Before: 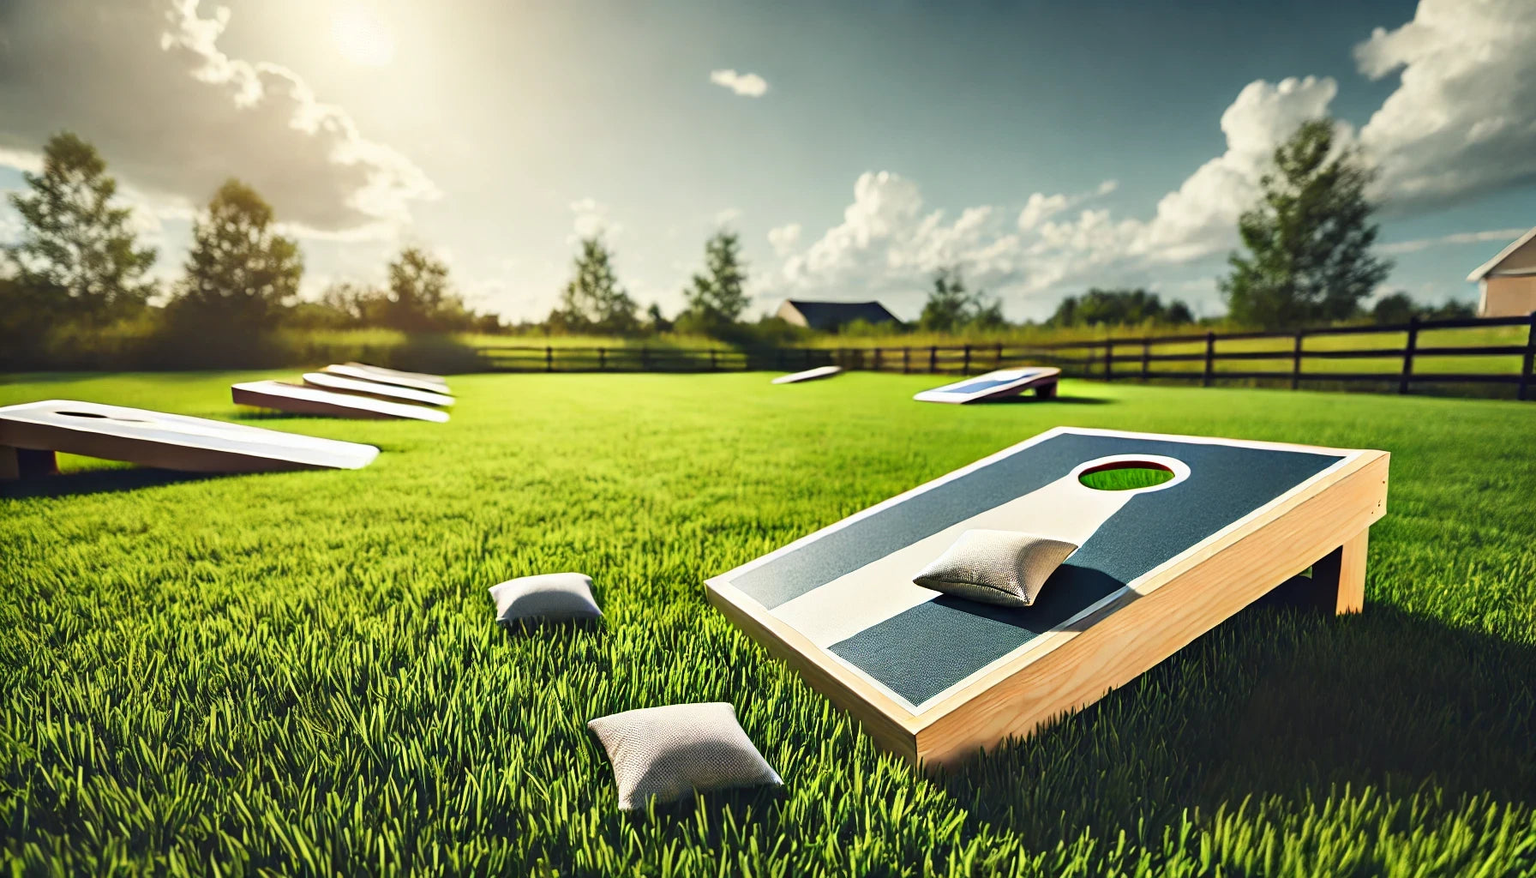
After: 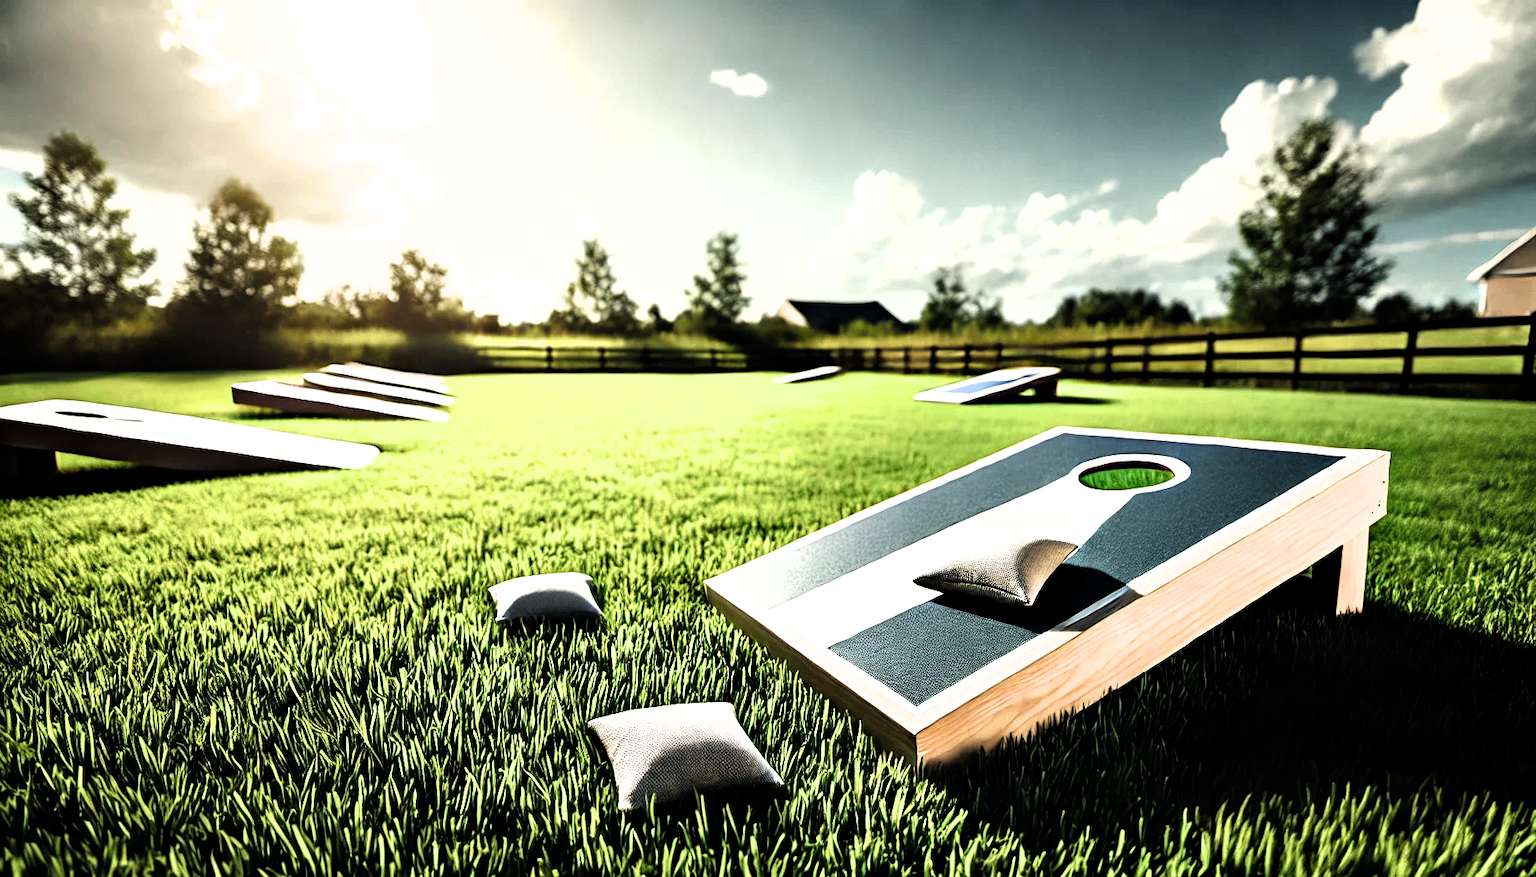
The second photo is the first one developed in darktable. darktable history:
filmic rgb: black relative exposure -8.19 EV, white relative exposure 2.24 EV, threshold 3.06 EV, hardness 7.19, latitude 86.35%, contrast 1.703, highlights saturation mix -4.38%, shadows ↔ highlights balance -2.01%, enable highlight reconstruction true
